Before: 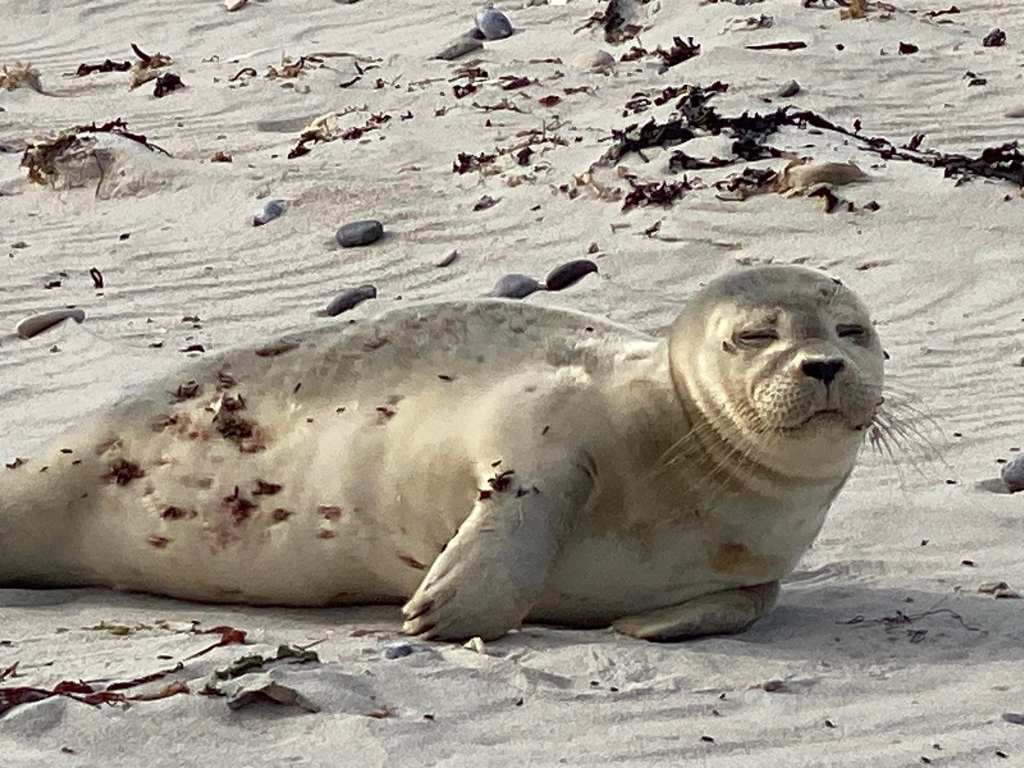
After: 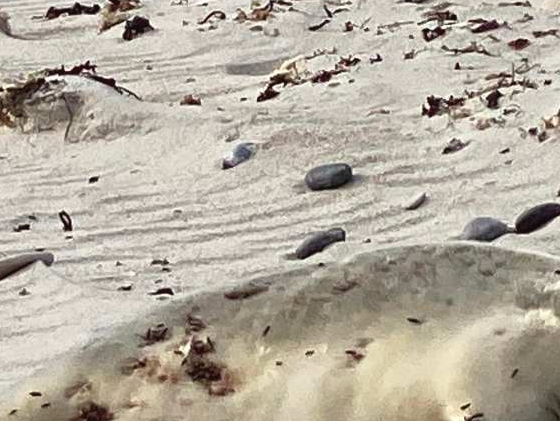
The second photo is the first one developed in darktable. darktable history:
exposure: black level correction -0.003, exposure 0.04 EV, compensate highlight preservation false
crop and rotate: left 3.047%, top 7.509%, right 42.236%, bottom 37.598%
